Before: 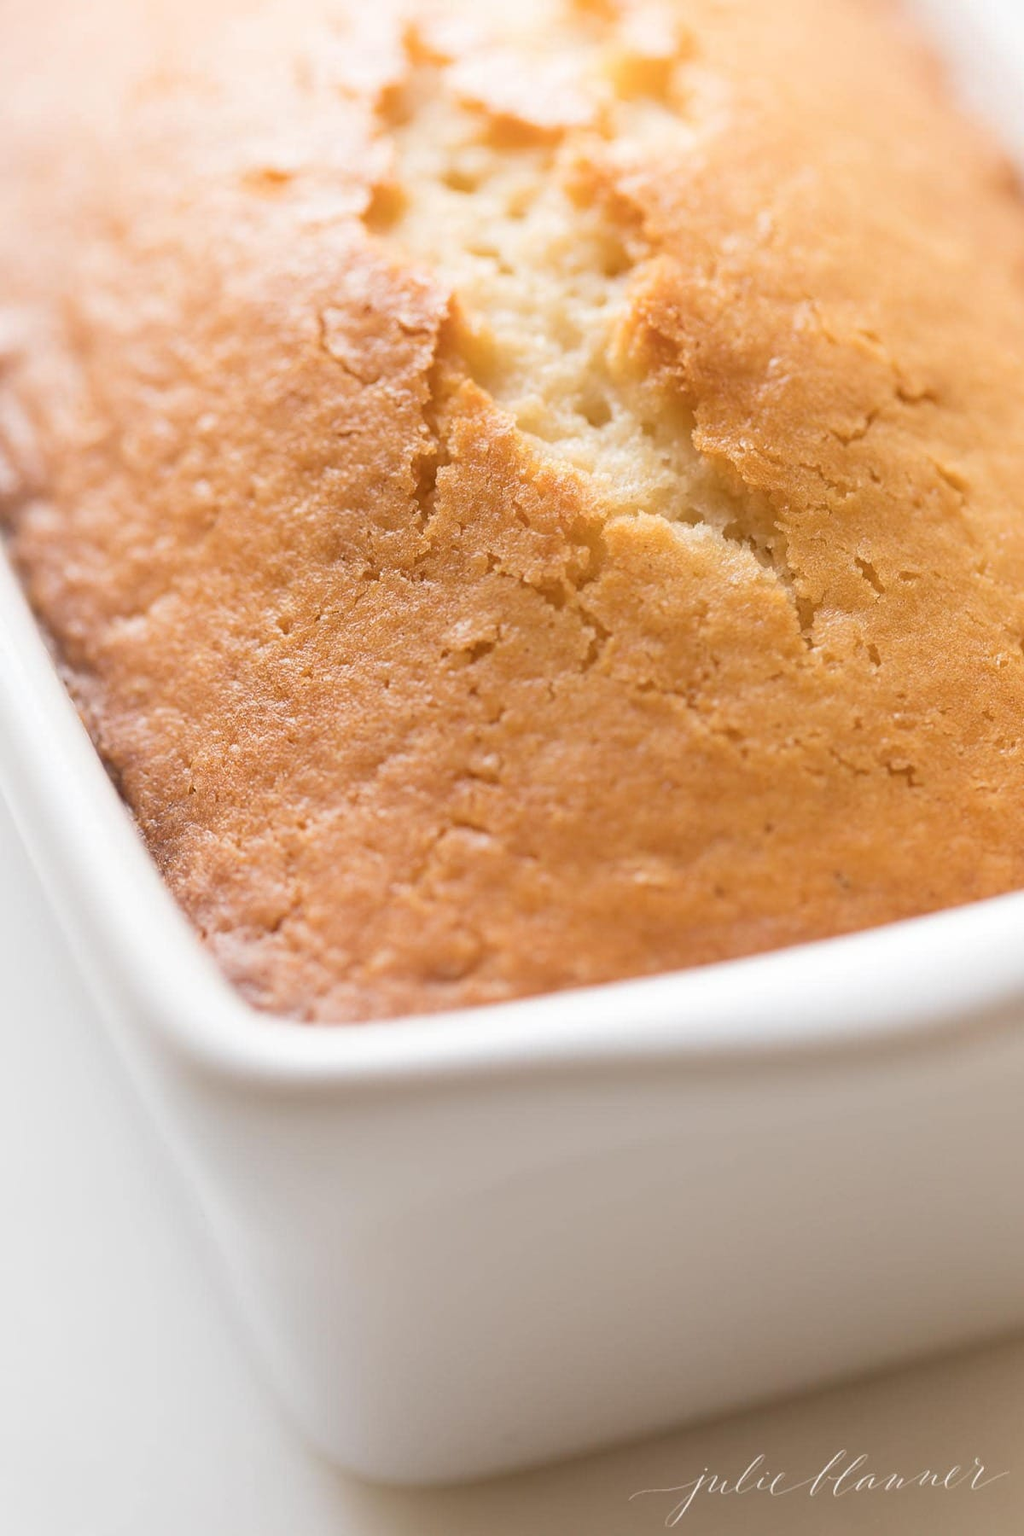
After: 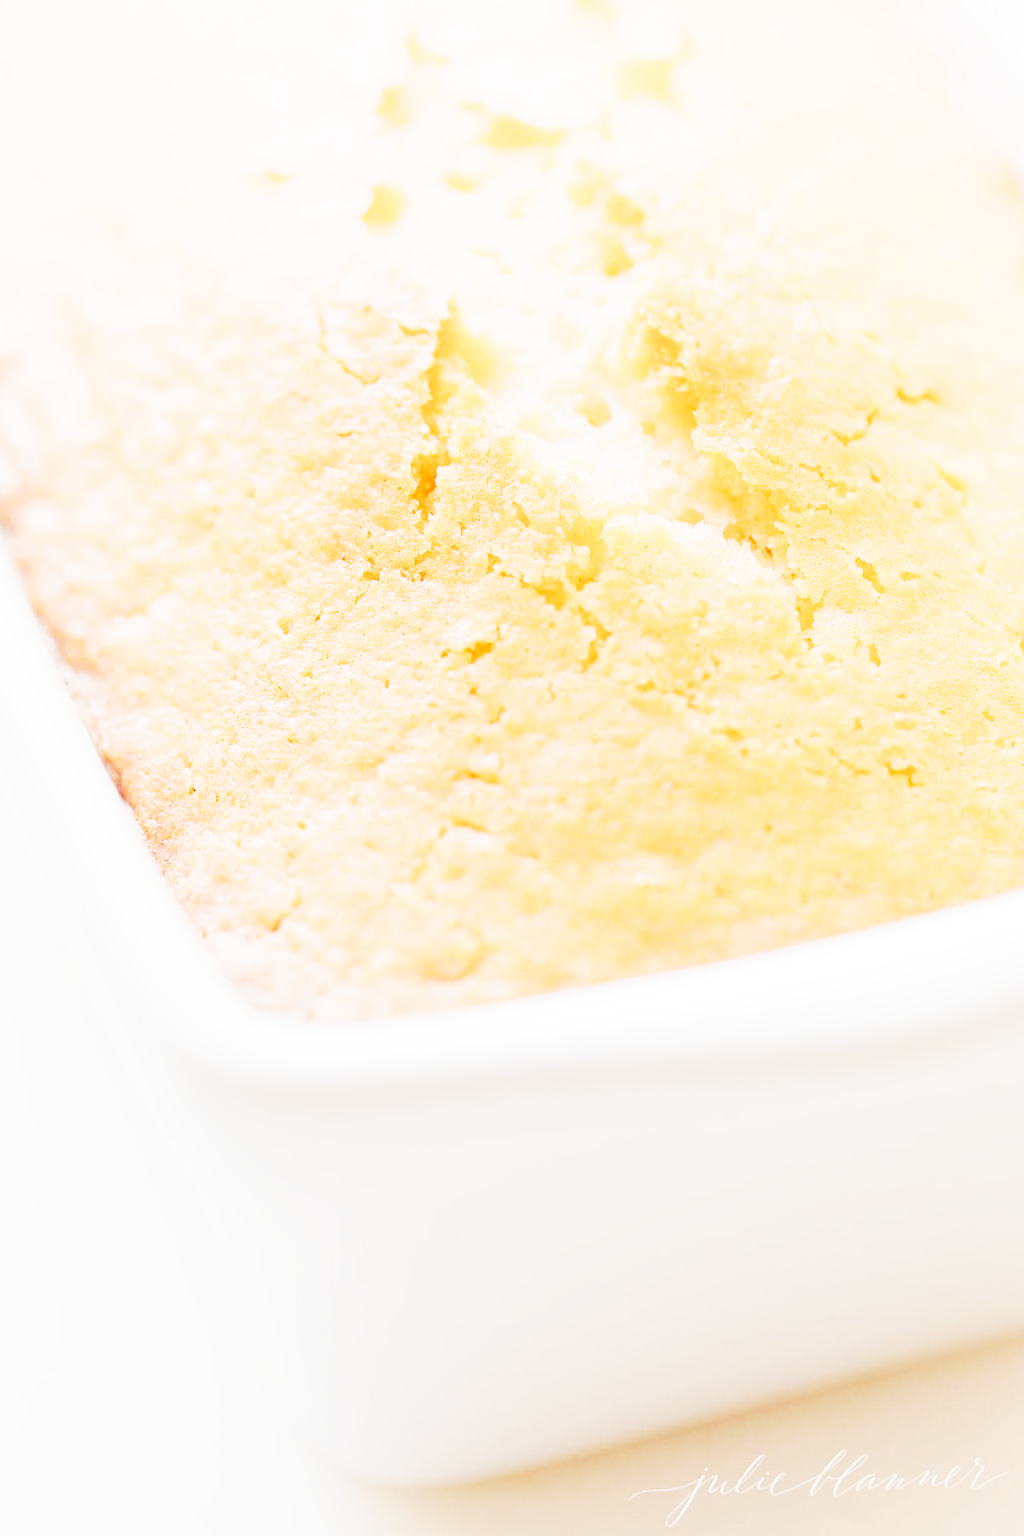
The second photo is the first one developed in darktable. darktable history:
tone curve: curves: ch0 [(0, 0) (0.417, 0.851) (1, 1)], preserve colors none
